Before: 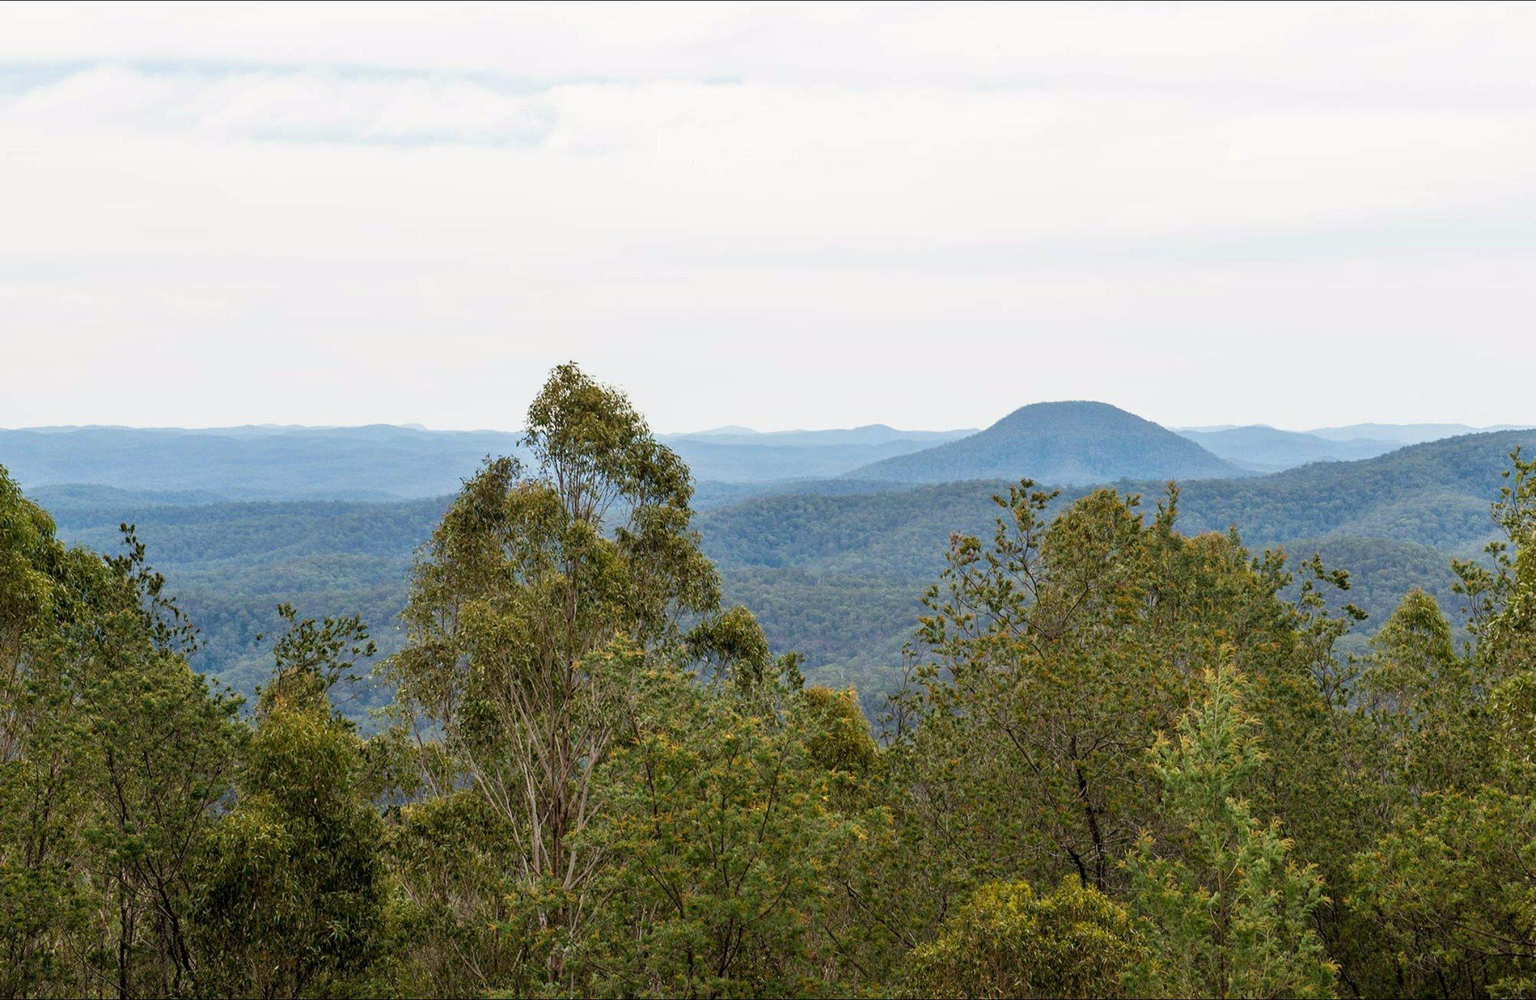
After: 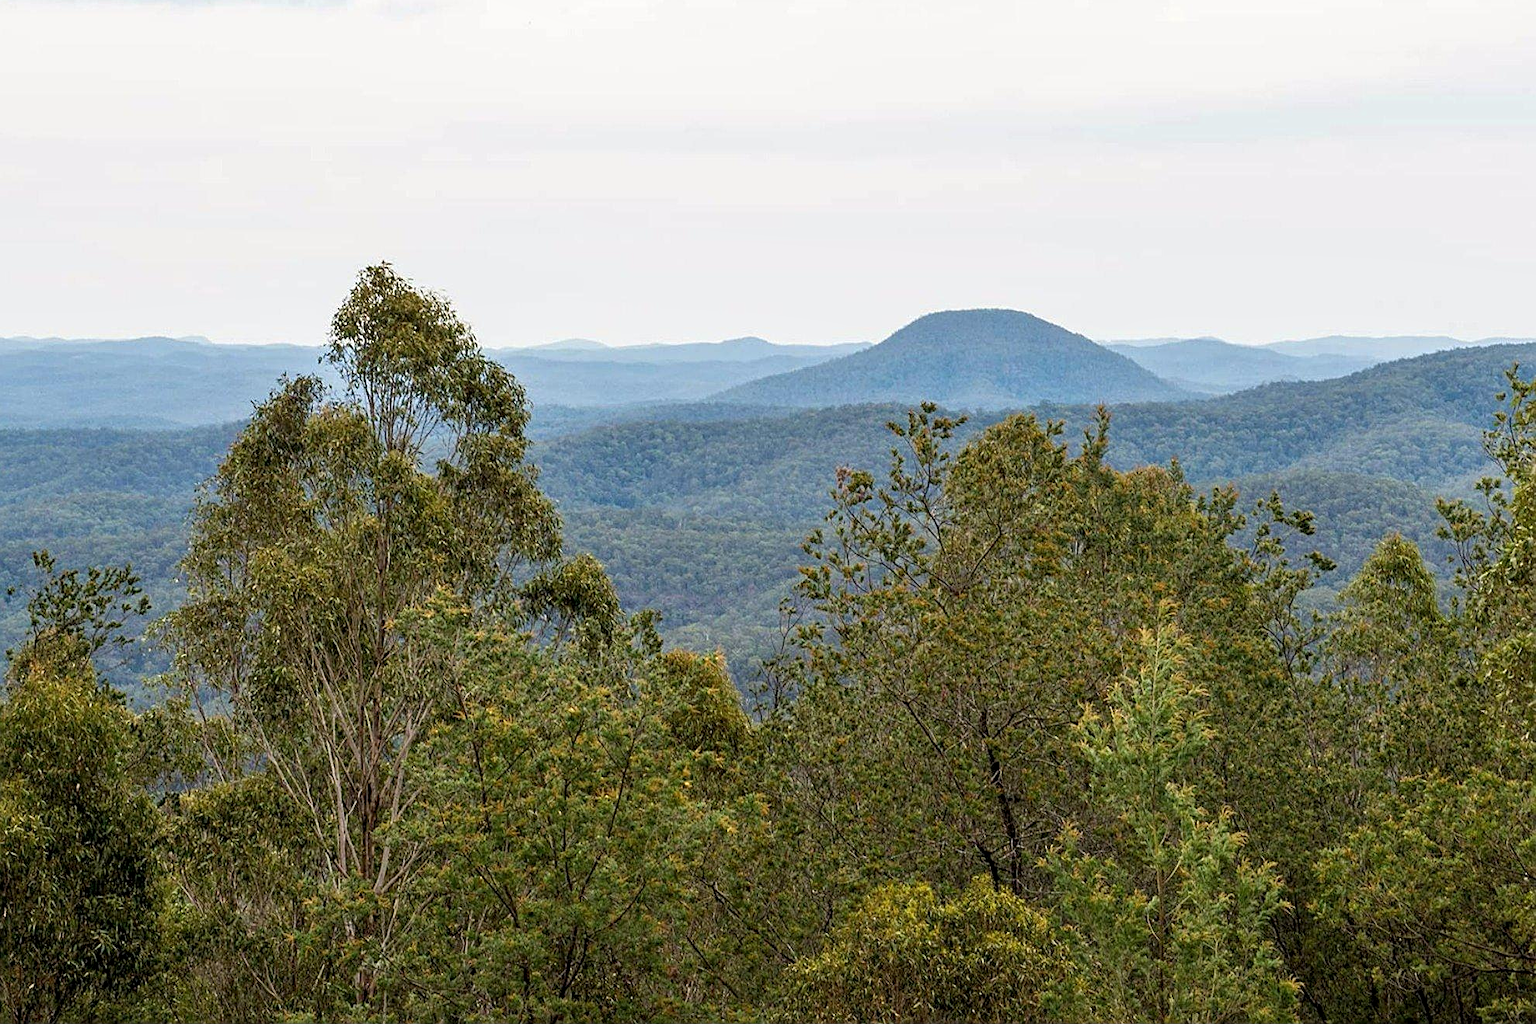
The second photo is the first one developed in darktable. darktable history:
crop: left 16.315%, top 14.246%
sharpen: on, module defaults
local contrast: highlights 100%, shadows 100%, detail 120%, midtone range 0.2
